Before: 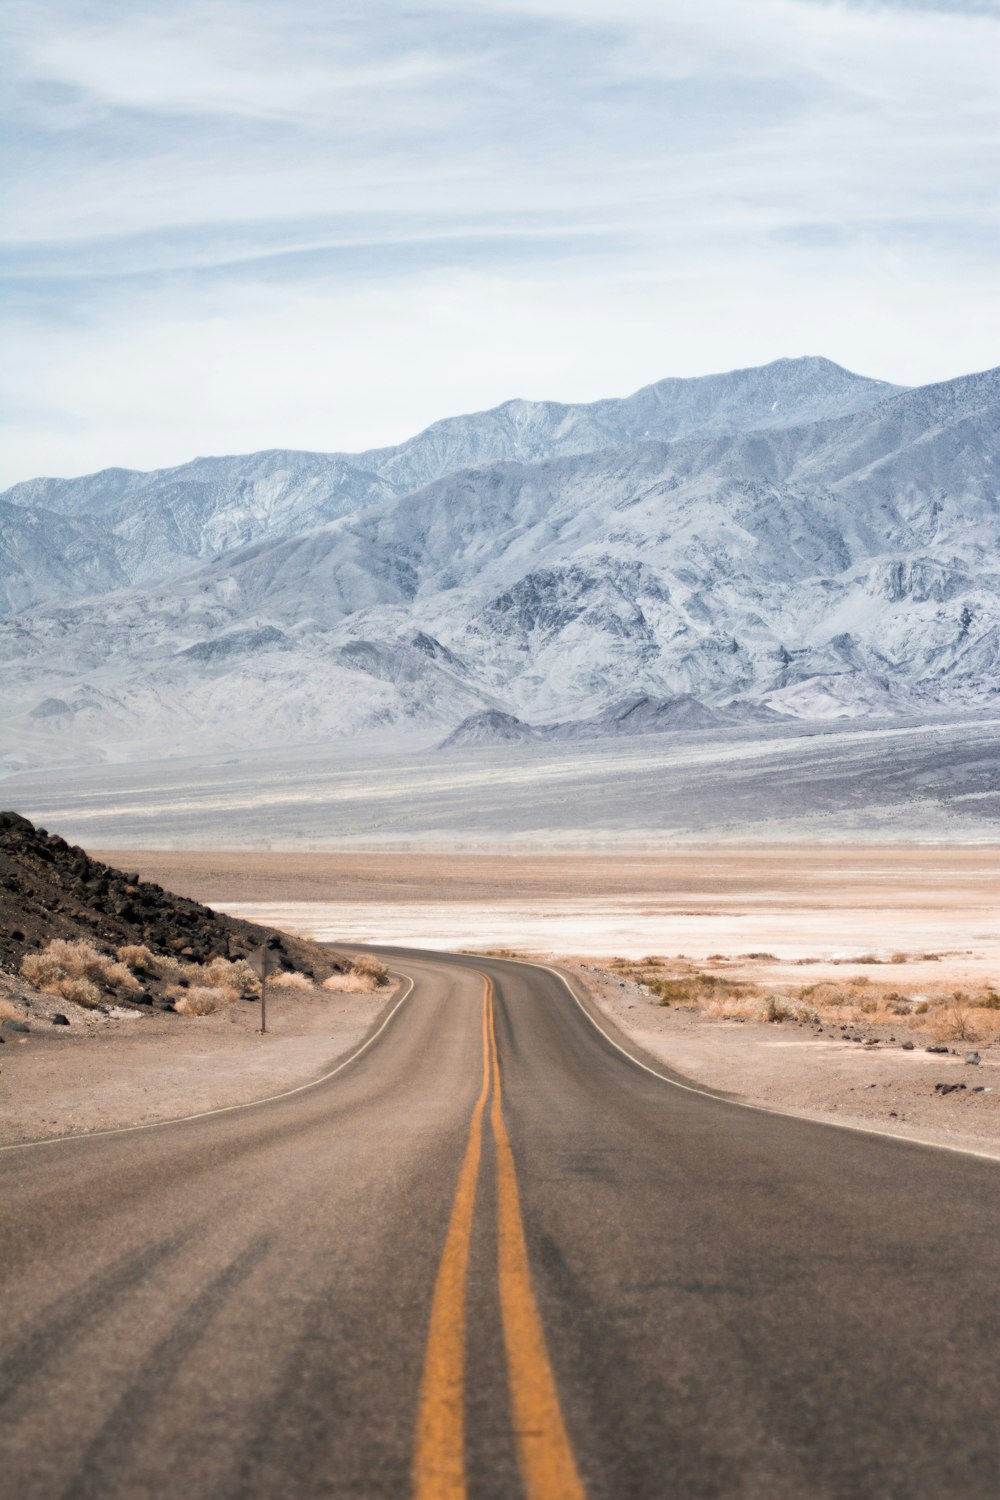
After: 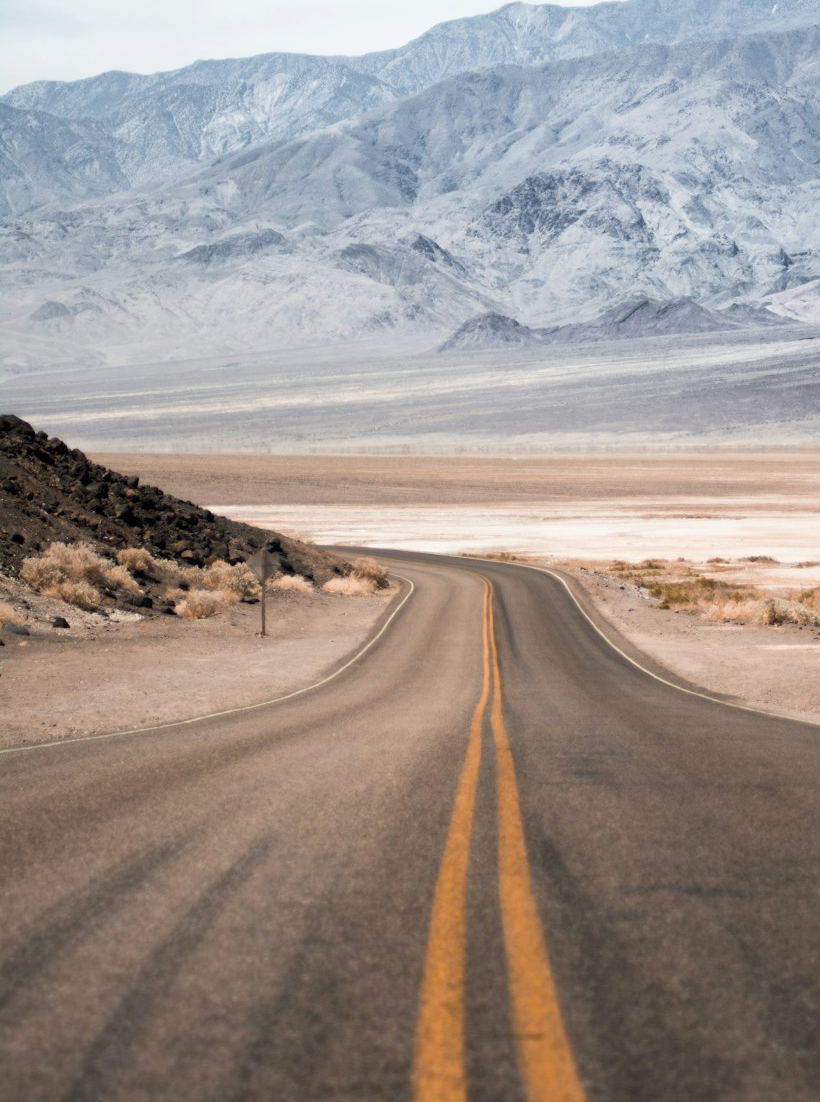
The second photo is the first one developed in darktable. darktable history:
crop: top 26.531%, right 17.959%
exposure: black level correction 0.001, compensate highlight preservation false
